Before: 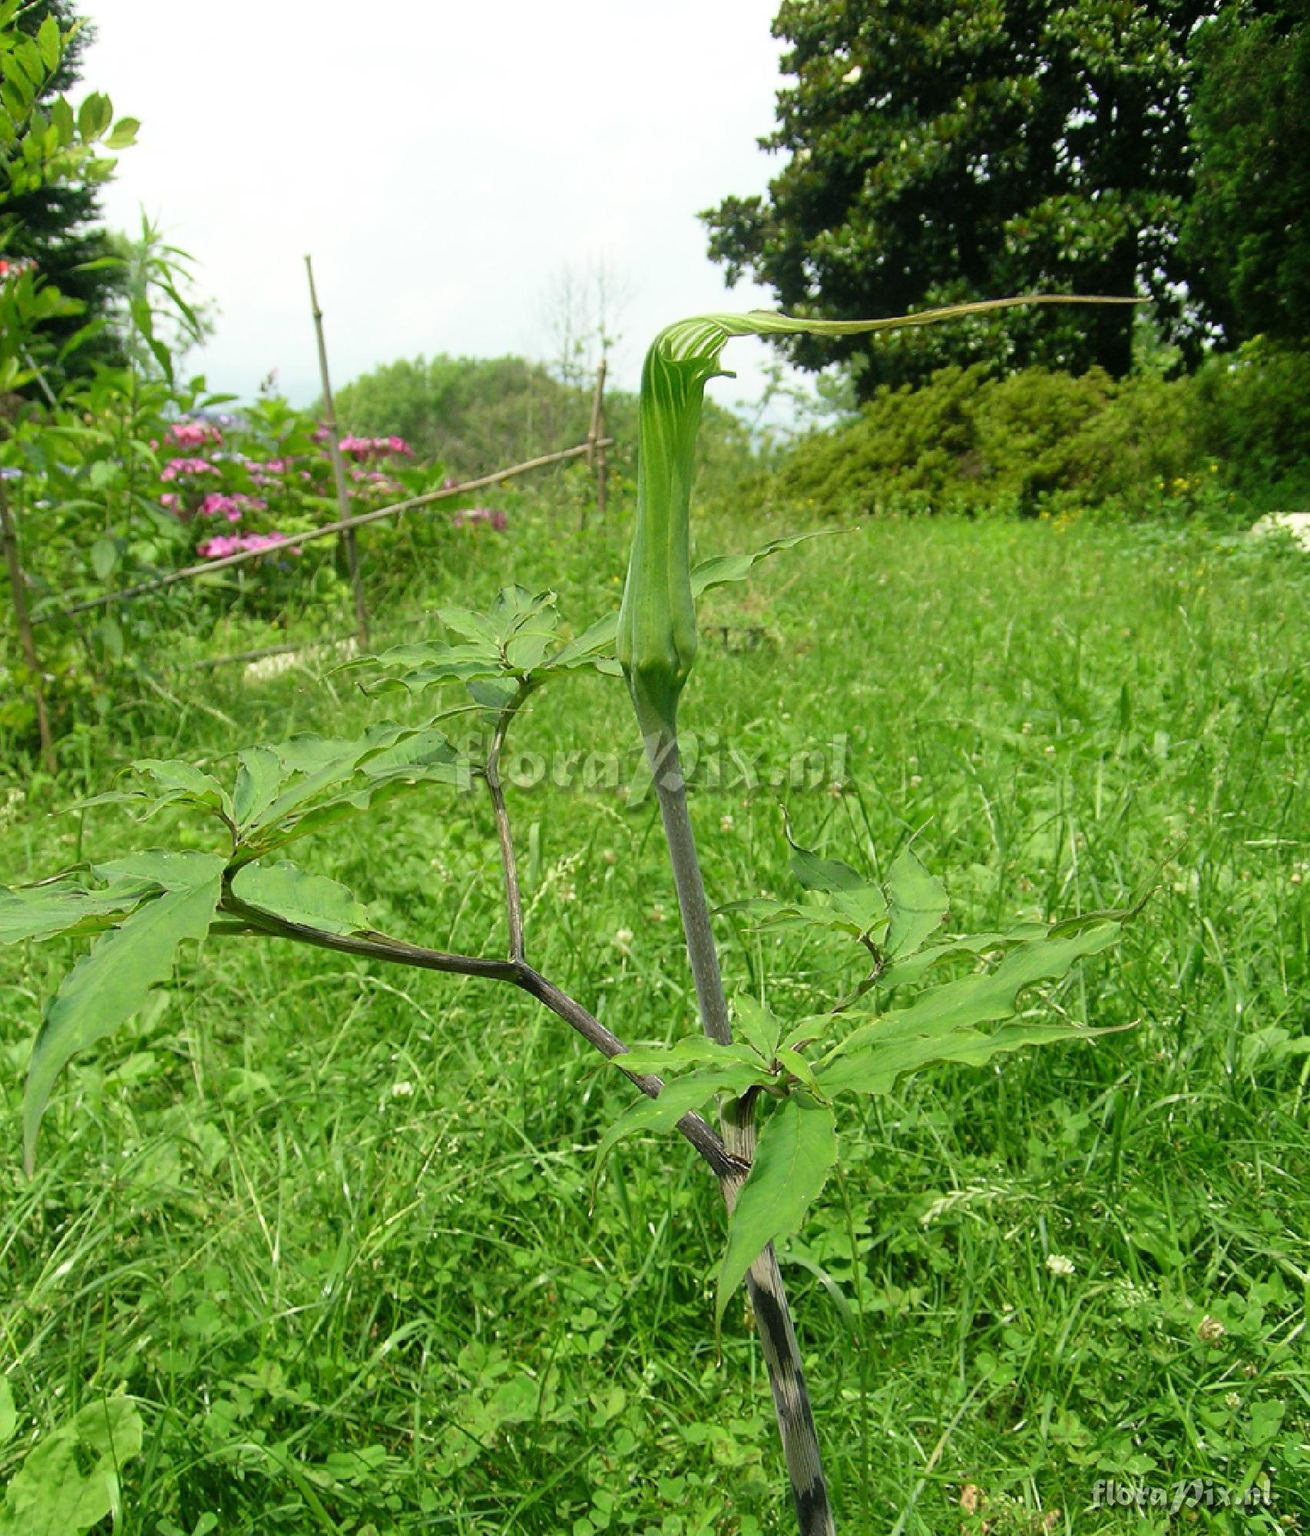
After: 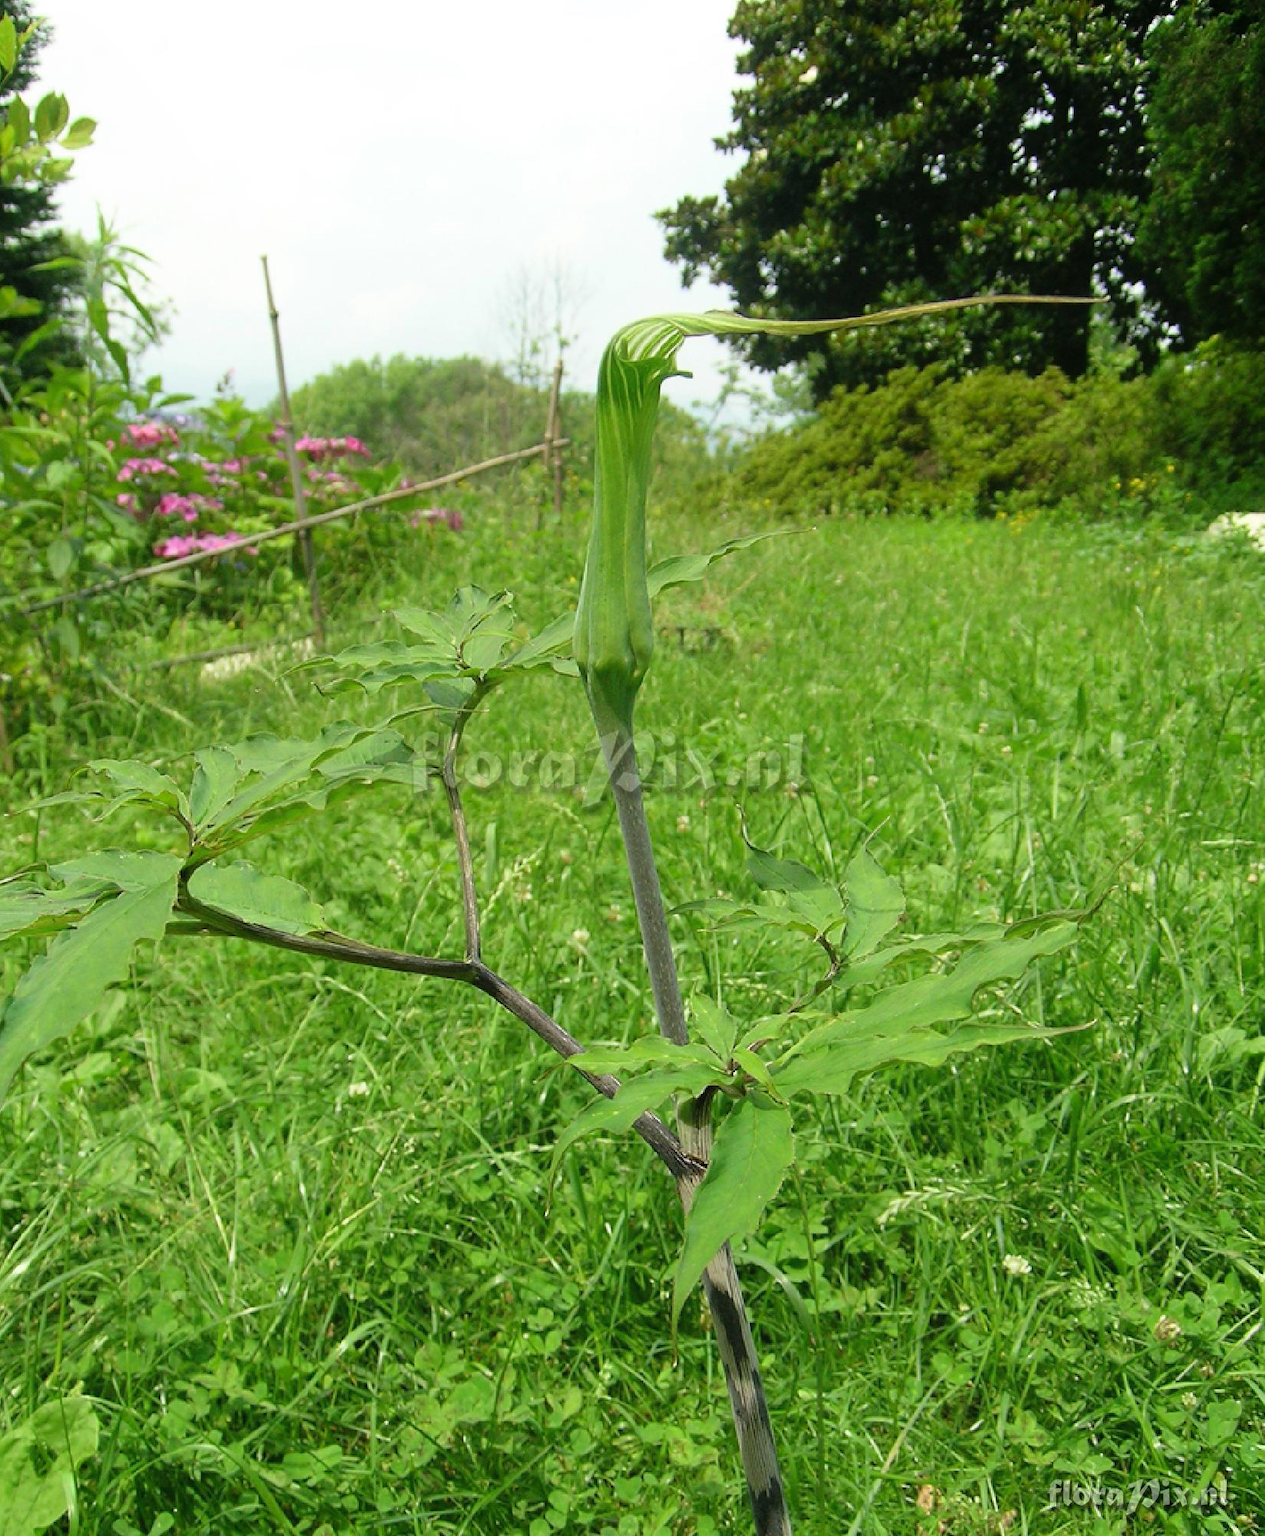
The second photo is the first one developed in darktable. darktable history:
crop and rotate: left 3.383%
local contrast: mode bilateral grid, contrast 99, coarseness 99, detail 90%, midtone range 0.2
